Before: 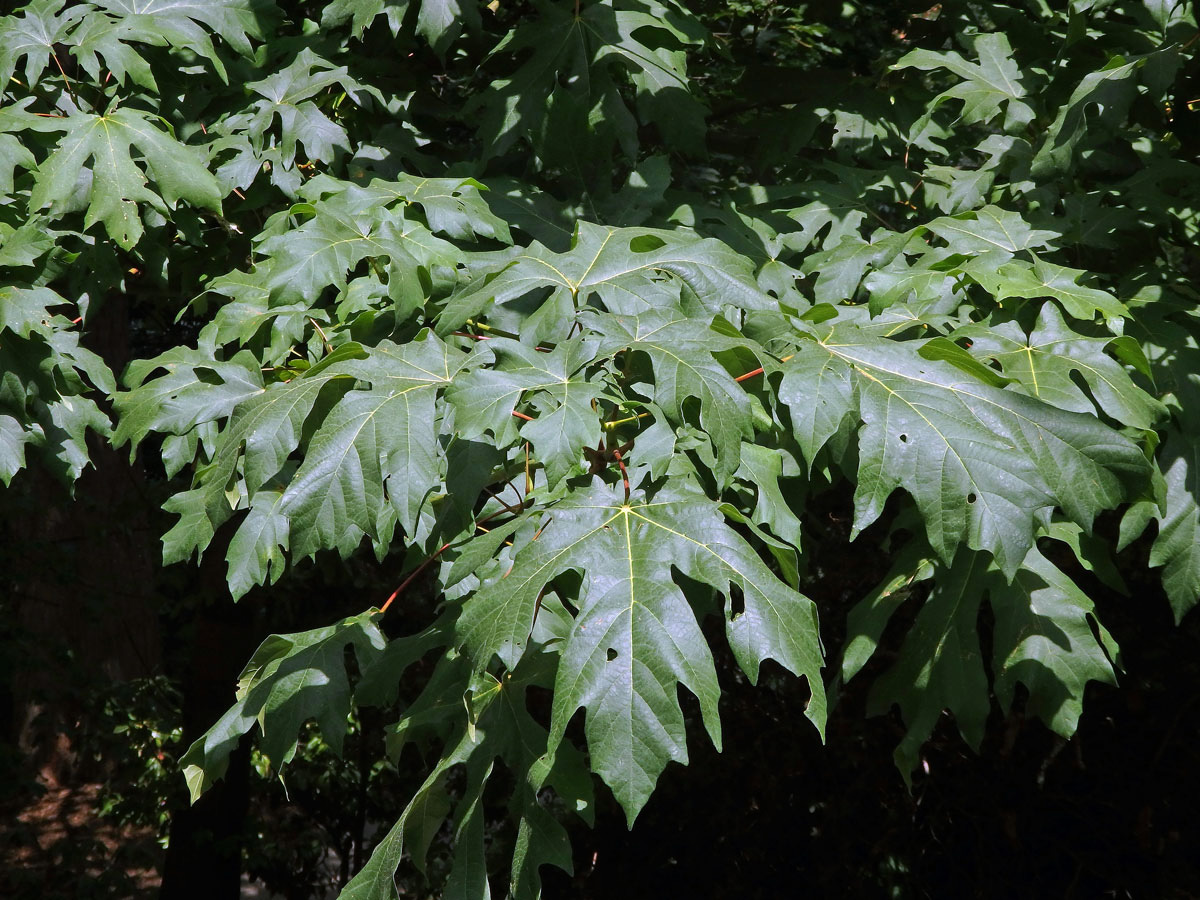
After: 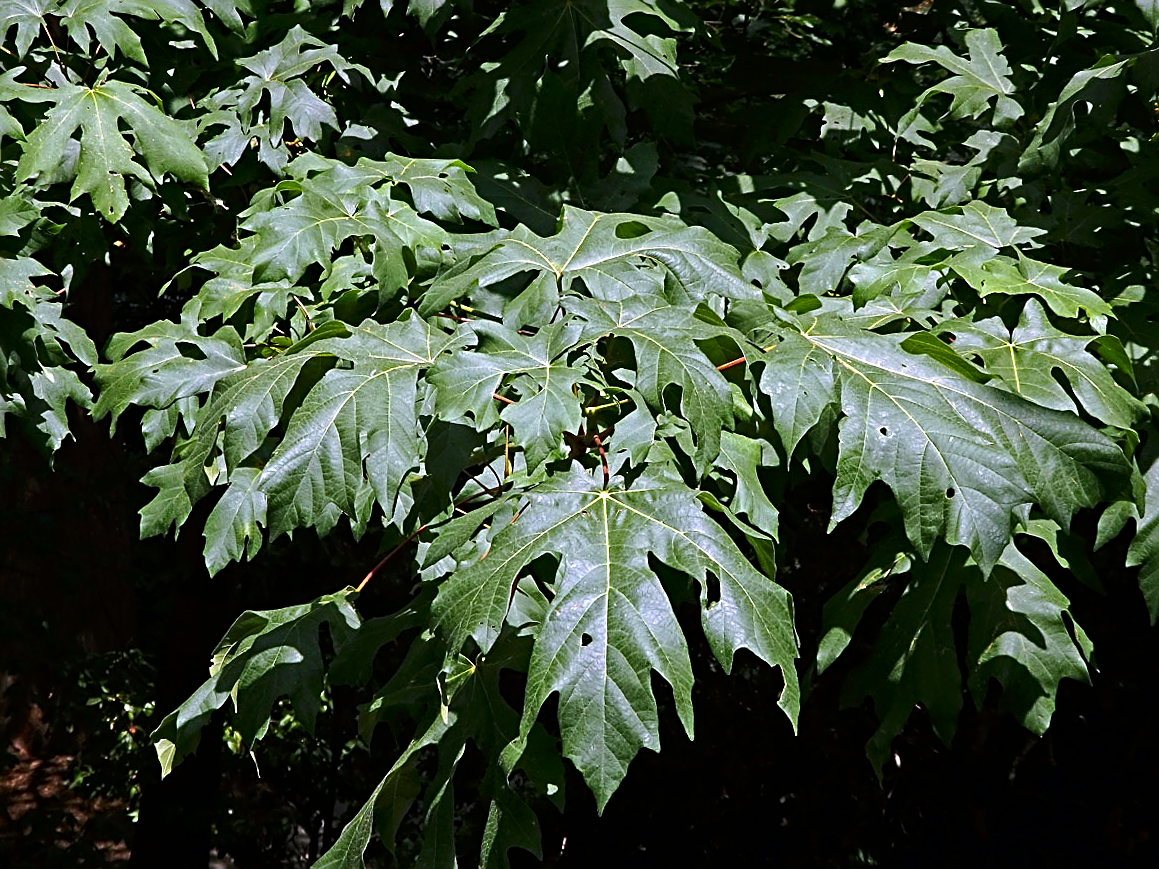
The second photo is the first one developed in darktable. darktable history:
sharpen: radius 2.533, amount 0.626
crop and rotate: angle -1.51°
tone equalizer: -8 EV -0.414 EV, -7 EV -0.374 EV, -6 EV -0.307 EV, -5 EV -0.261 EV, -3 EV 0.246 EV, -2 EV 0.337 EV, -1 EV 0.367 EV, +0 EV 0.431 EV, edges refinement/feathering 500, mask exposure compensation -1.57 EV, preserve details no
haze removal: compatibility mode true, adaptive false
contrast brightness saturation: brightness -0.093
